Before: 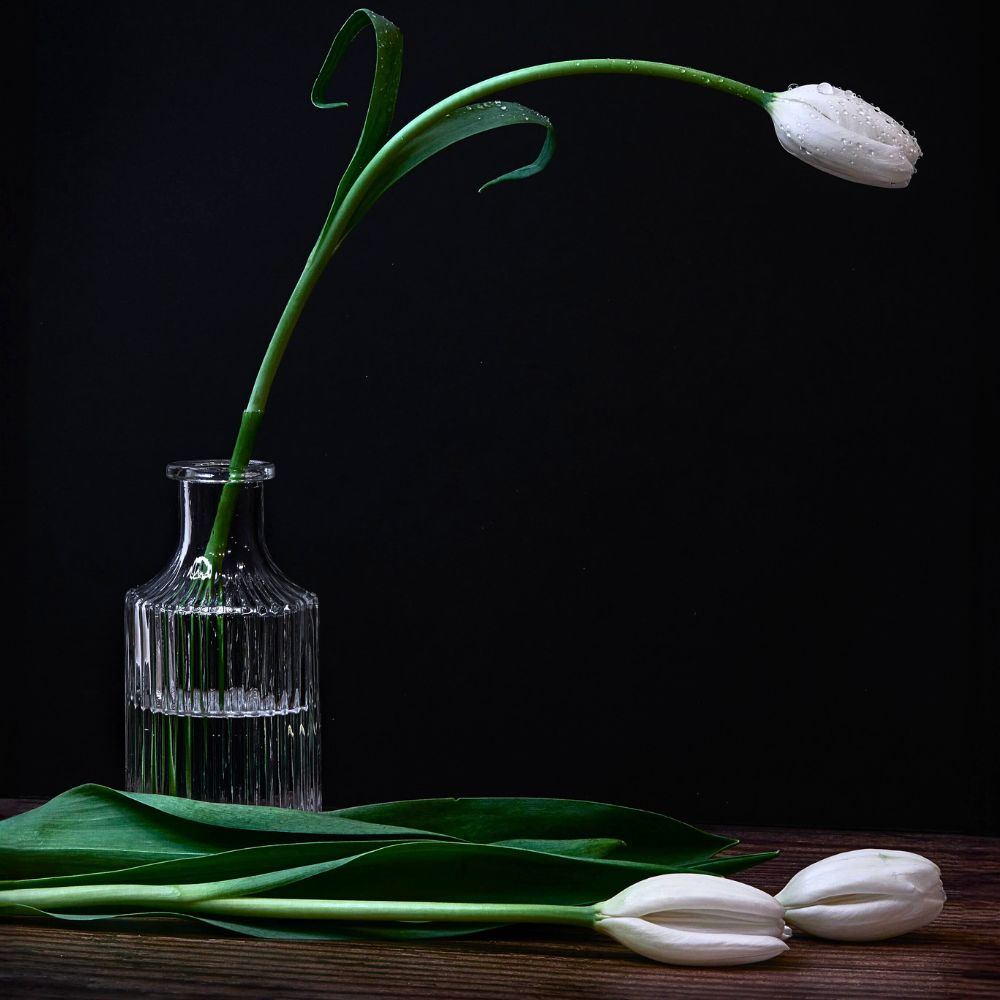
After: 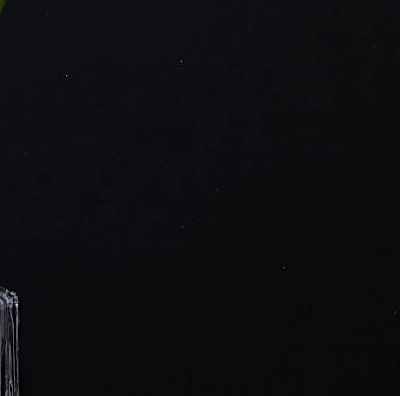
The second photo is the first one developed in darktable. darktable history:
exposure: exposure -0.04 EV, compensate exposure bias true, compensate highlight preservation false
sharpen: on, module defaults
shadows and highlights: shadows 39.59, highlights -59.82
crop: left 30.007%, top 30.119%, right 29.917%, bottom 30.231%
